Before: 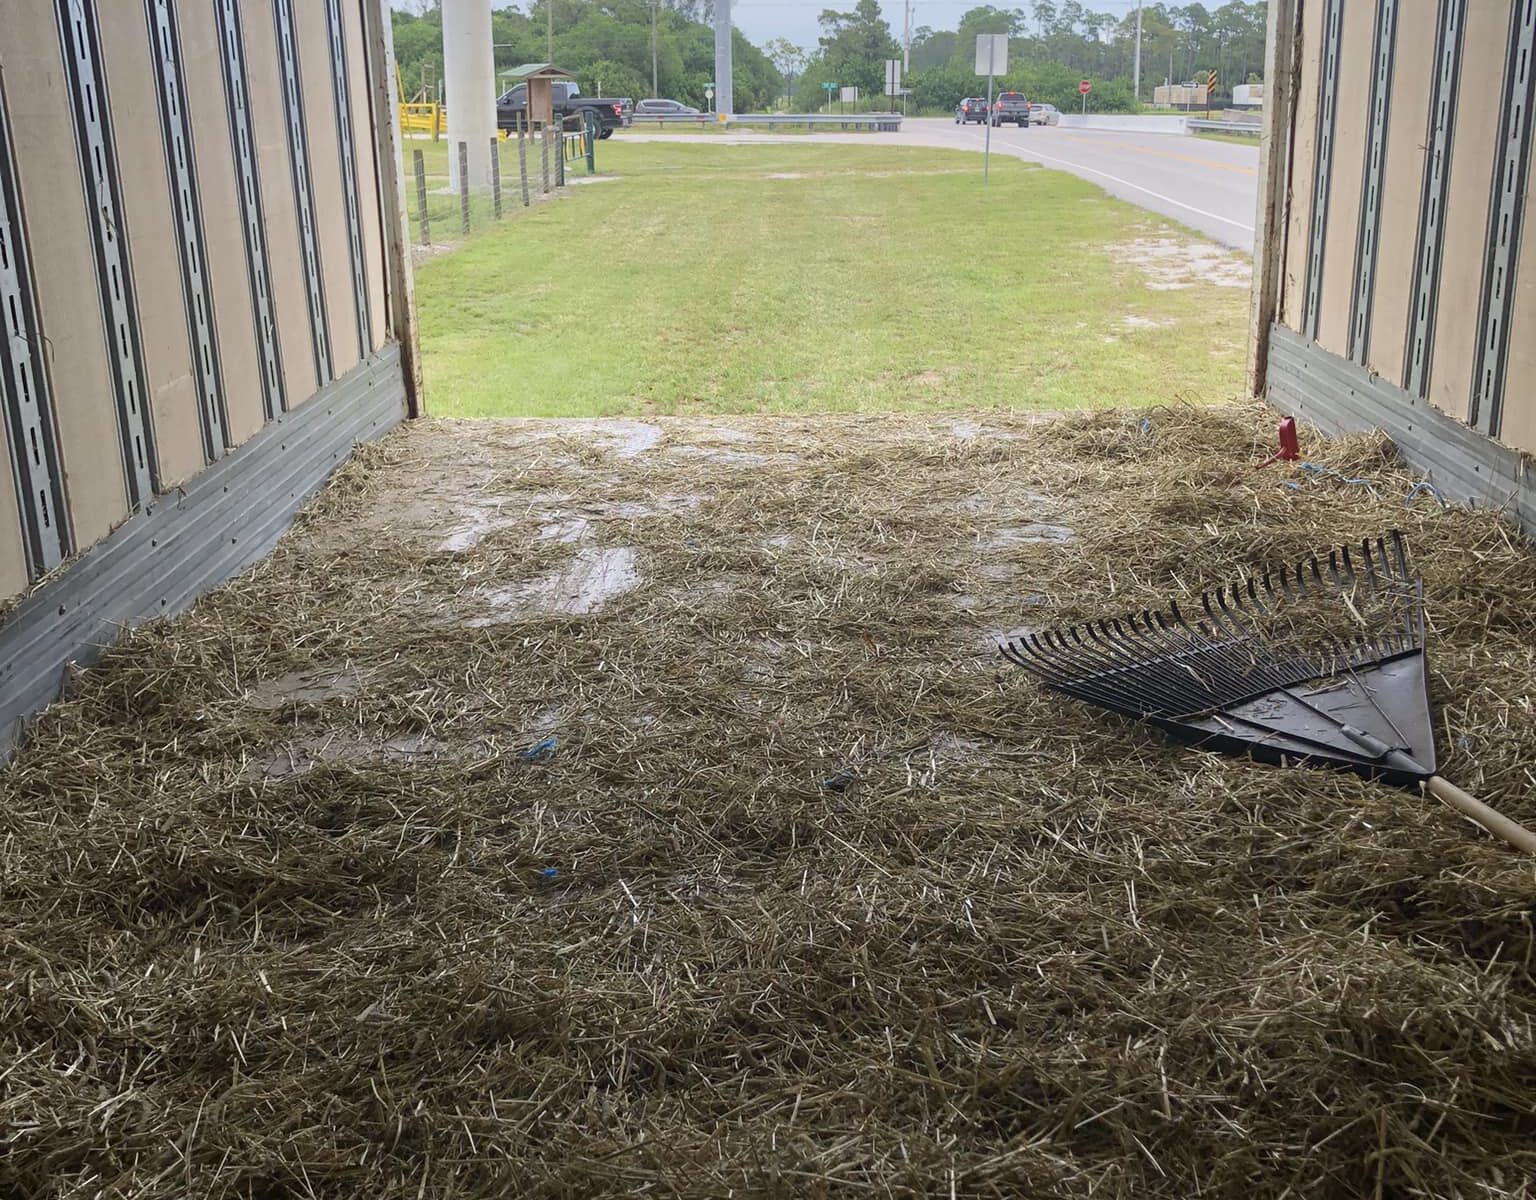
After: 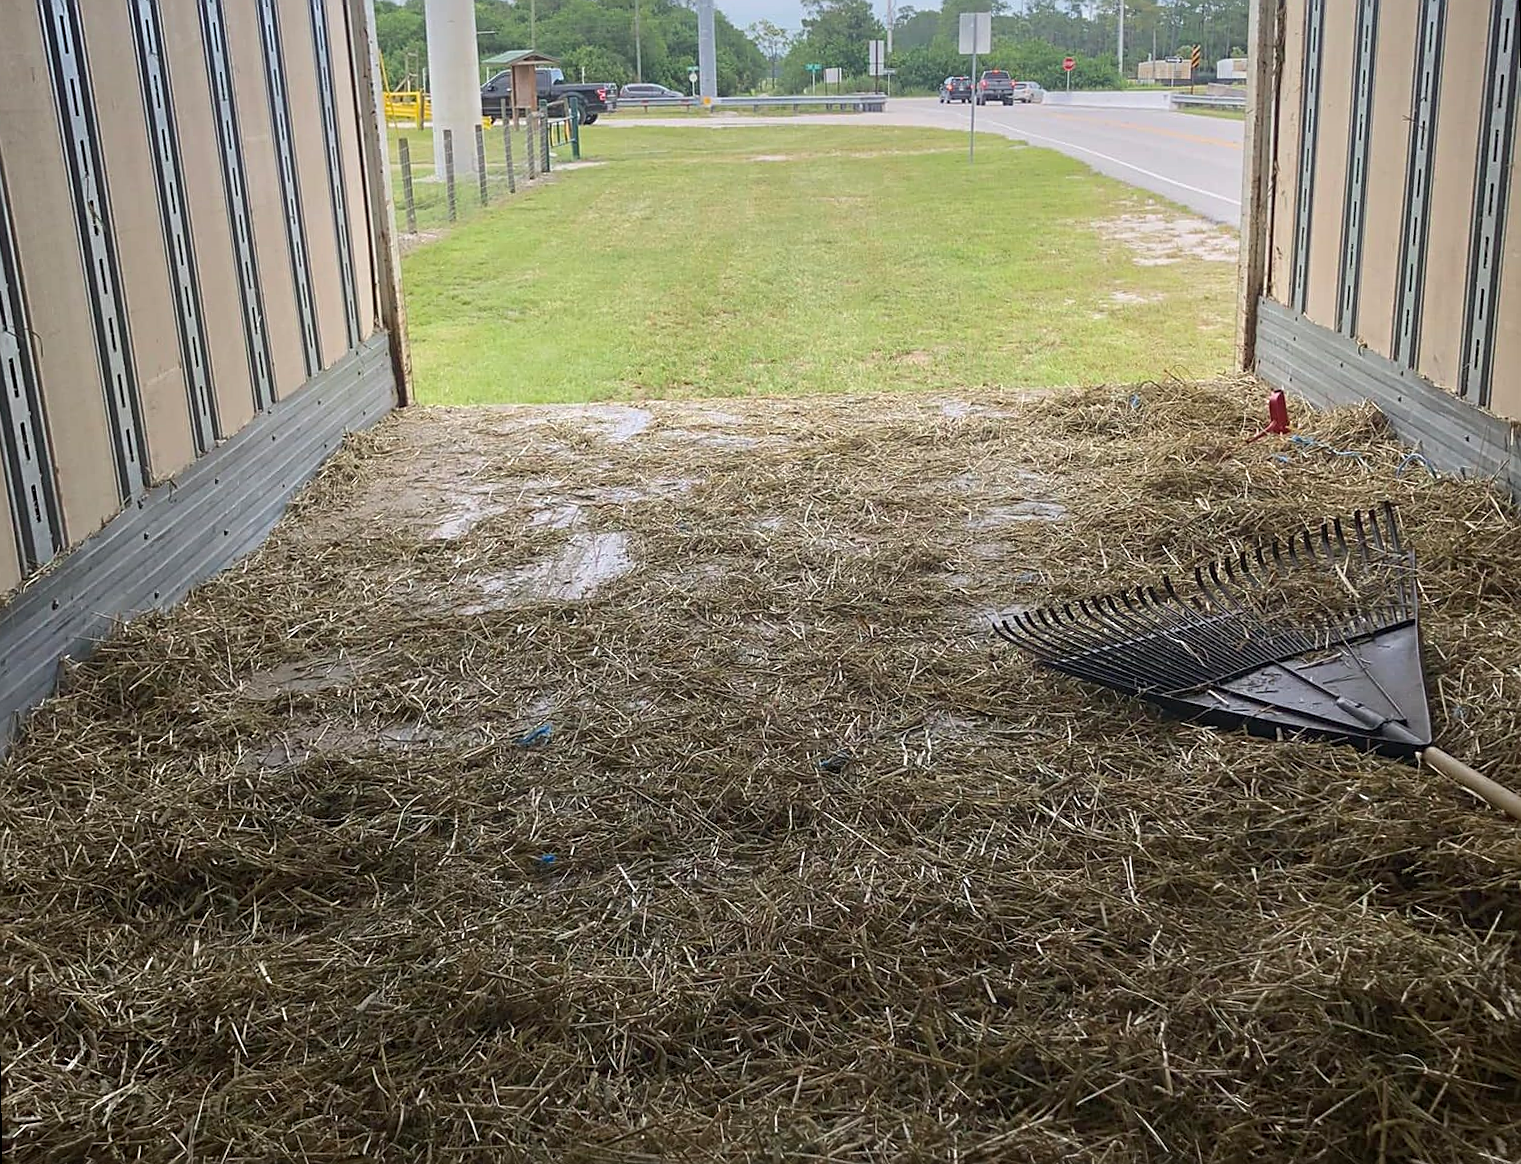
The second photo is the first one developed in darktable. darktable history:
sharpen: on, module defaults
rotate and perspective: rotation -1°, crop left 0.011, crop right 0.989, crop top 0.025, crop bottom 0.975
white balance: emerald 1
